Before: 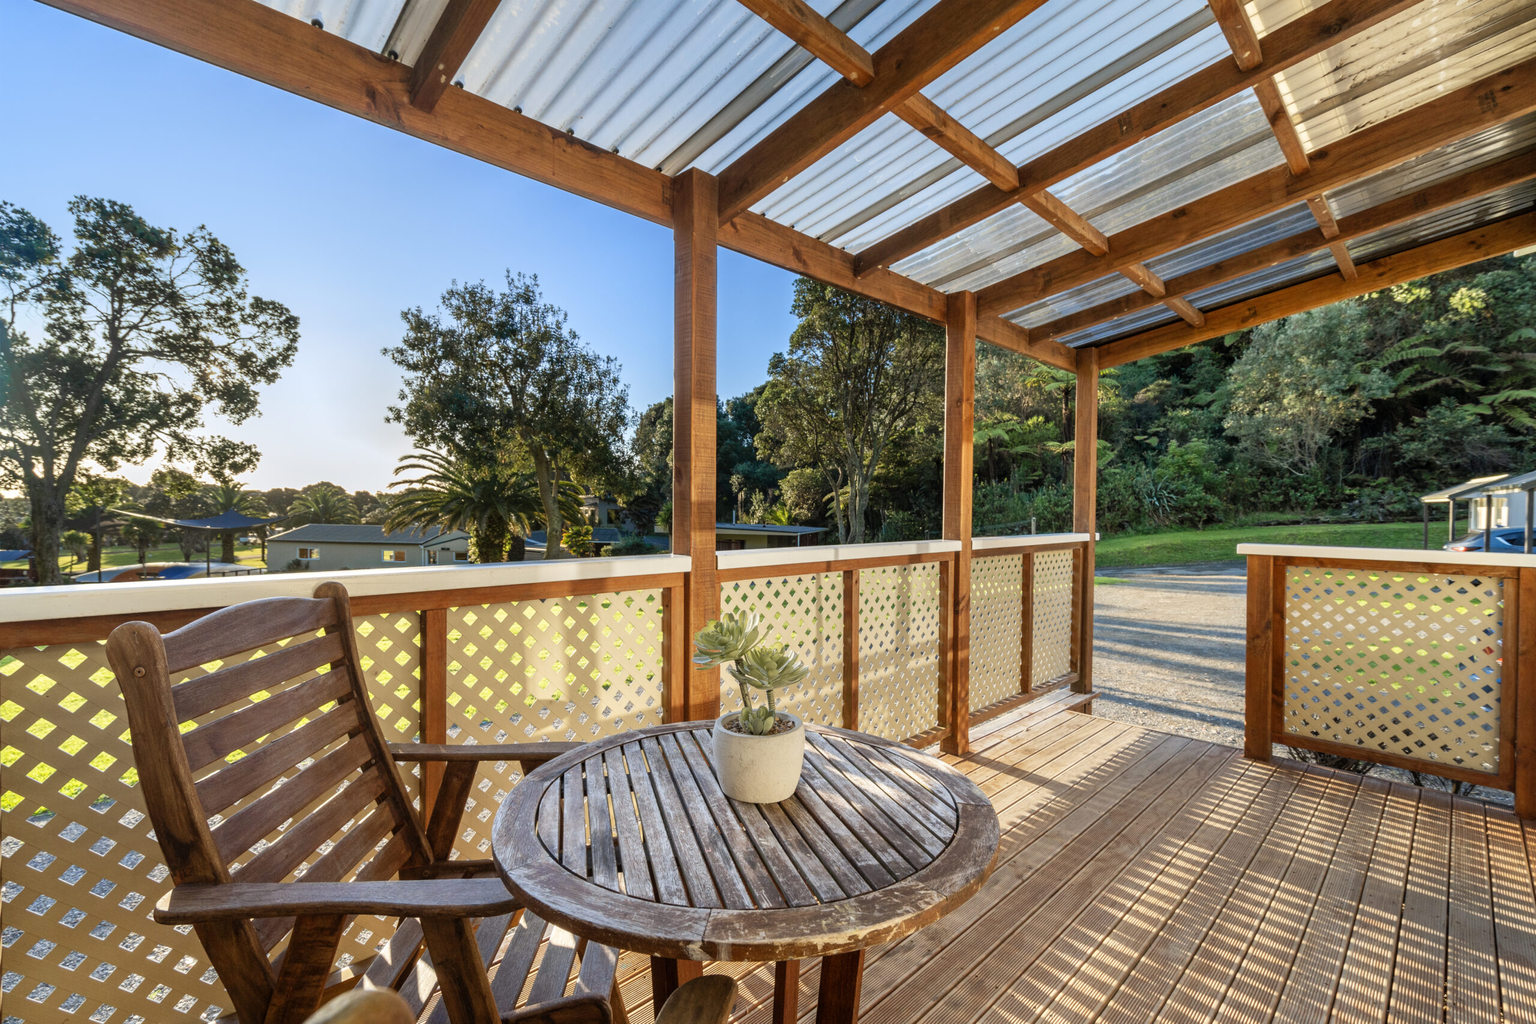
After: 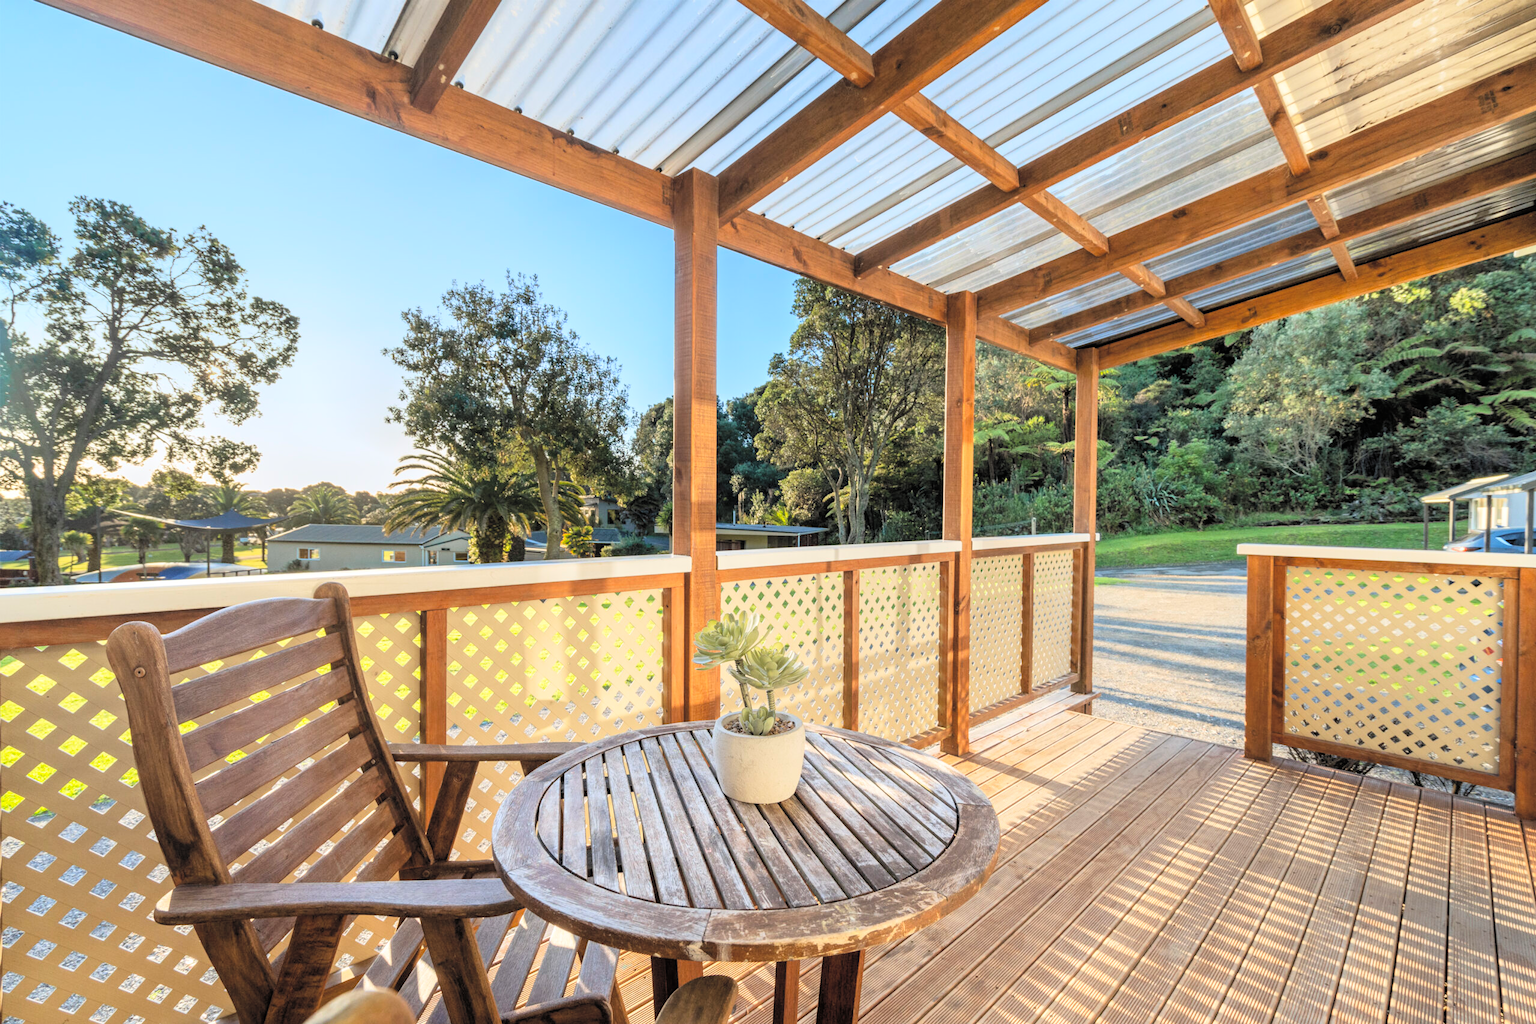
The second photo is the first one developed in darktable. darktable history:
contrast brightness saturation: brightness 0.28
white balance: red 1, blue 1
tone curve: curves: ch0 [(0, 0) (0.118, 0.034) (0.182, 0.124) (0.265, 0.214) (0.504, 0.508) (0.783, 0.825) (1, 1)], color space Lab, linked channels, preserve colors none
